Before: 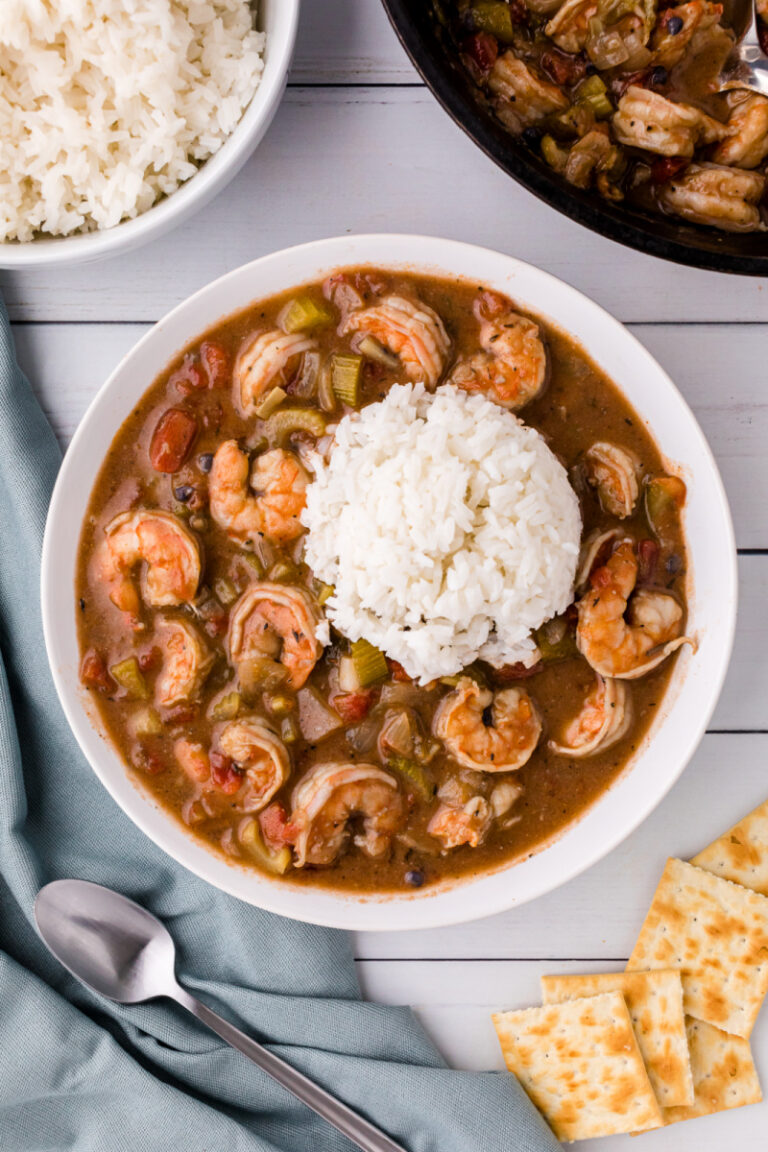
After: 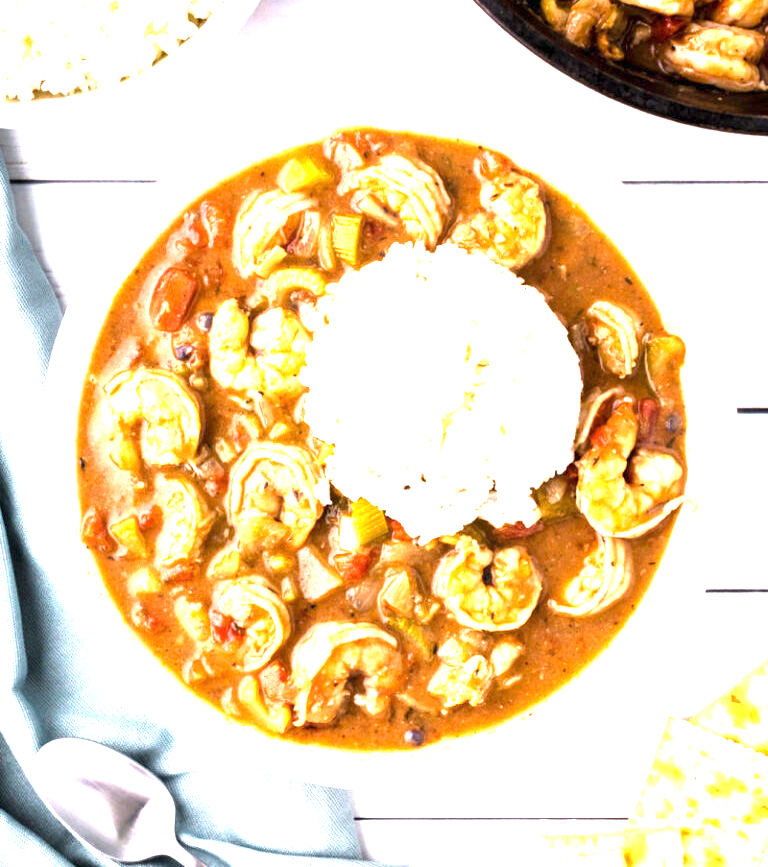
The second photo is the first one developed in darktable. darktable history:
exposure: exposure 2.282 EV, compensate highlight preservation false
crop and rotate: top 12.3%, bottom 12.371%
